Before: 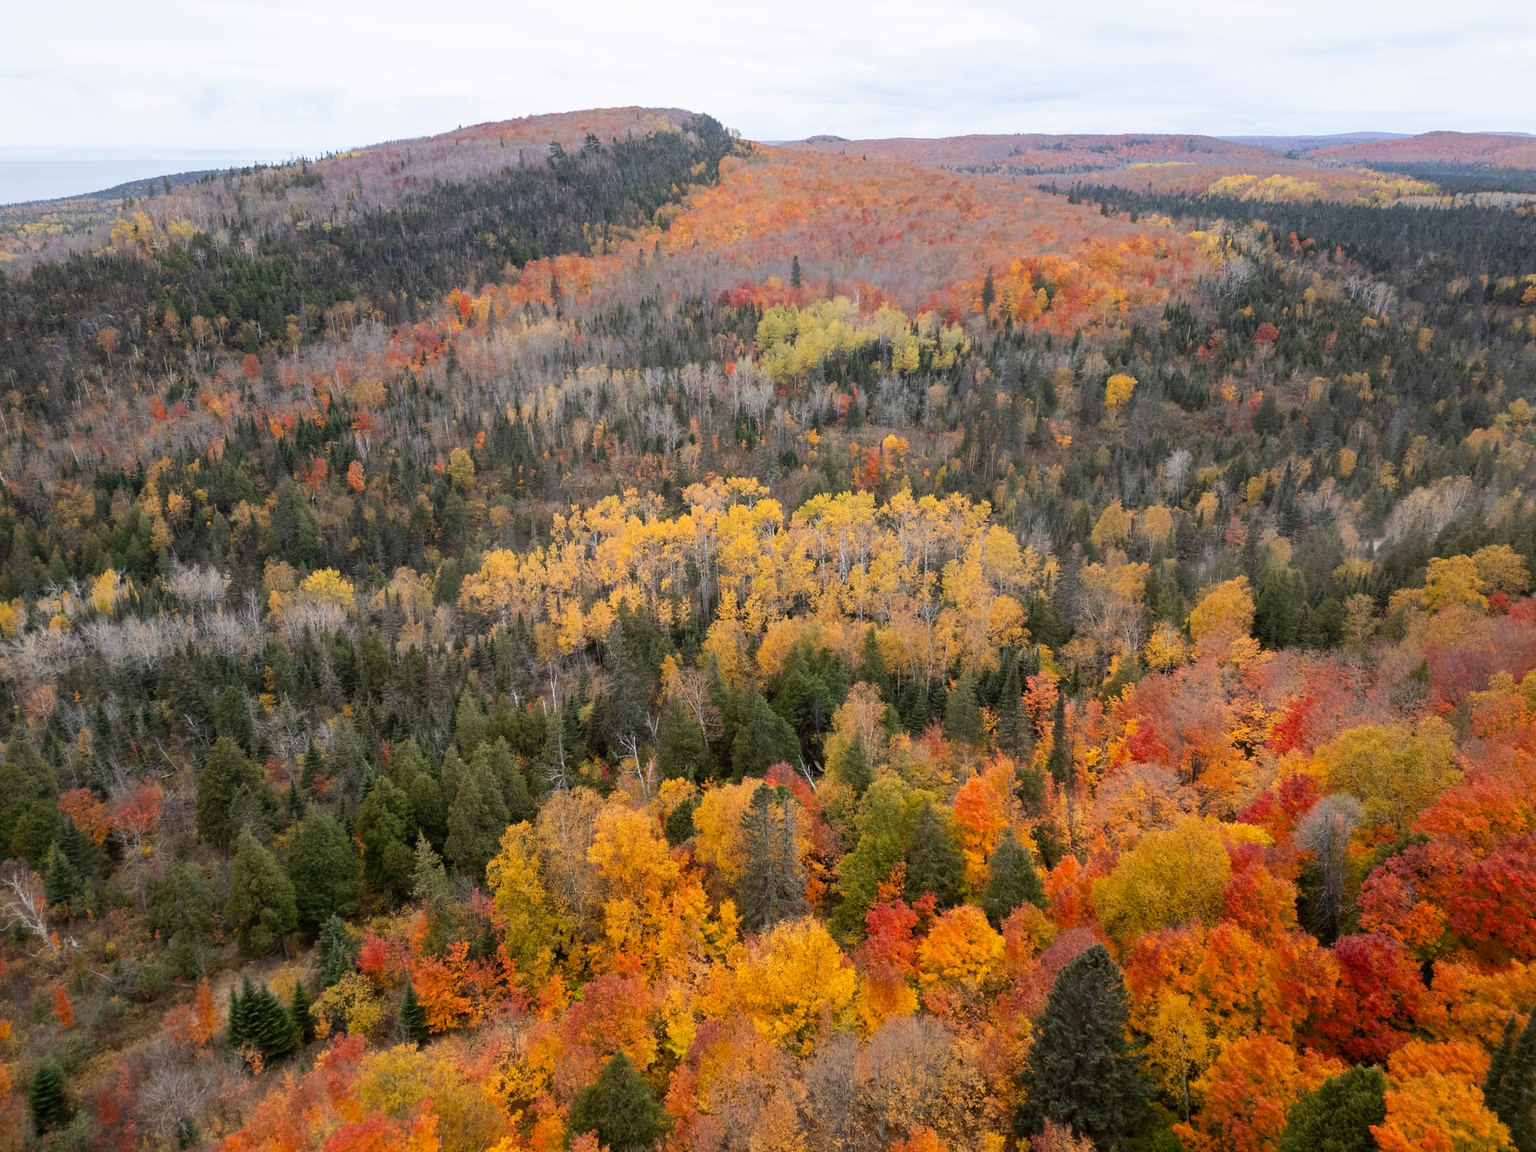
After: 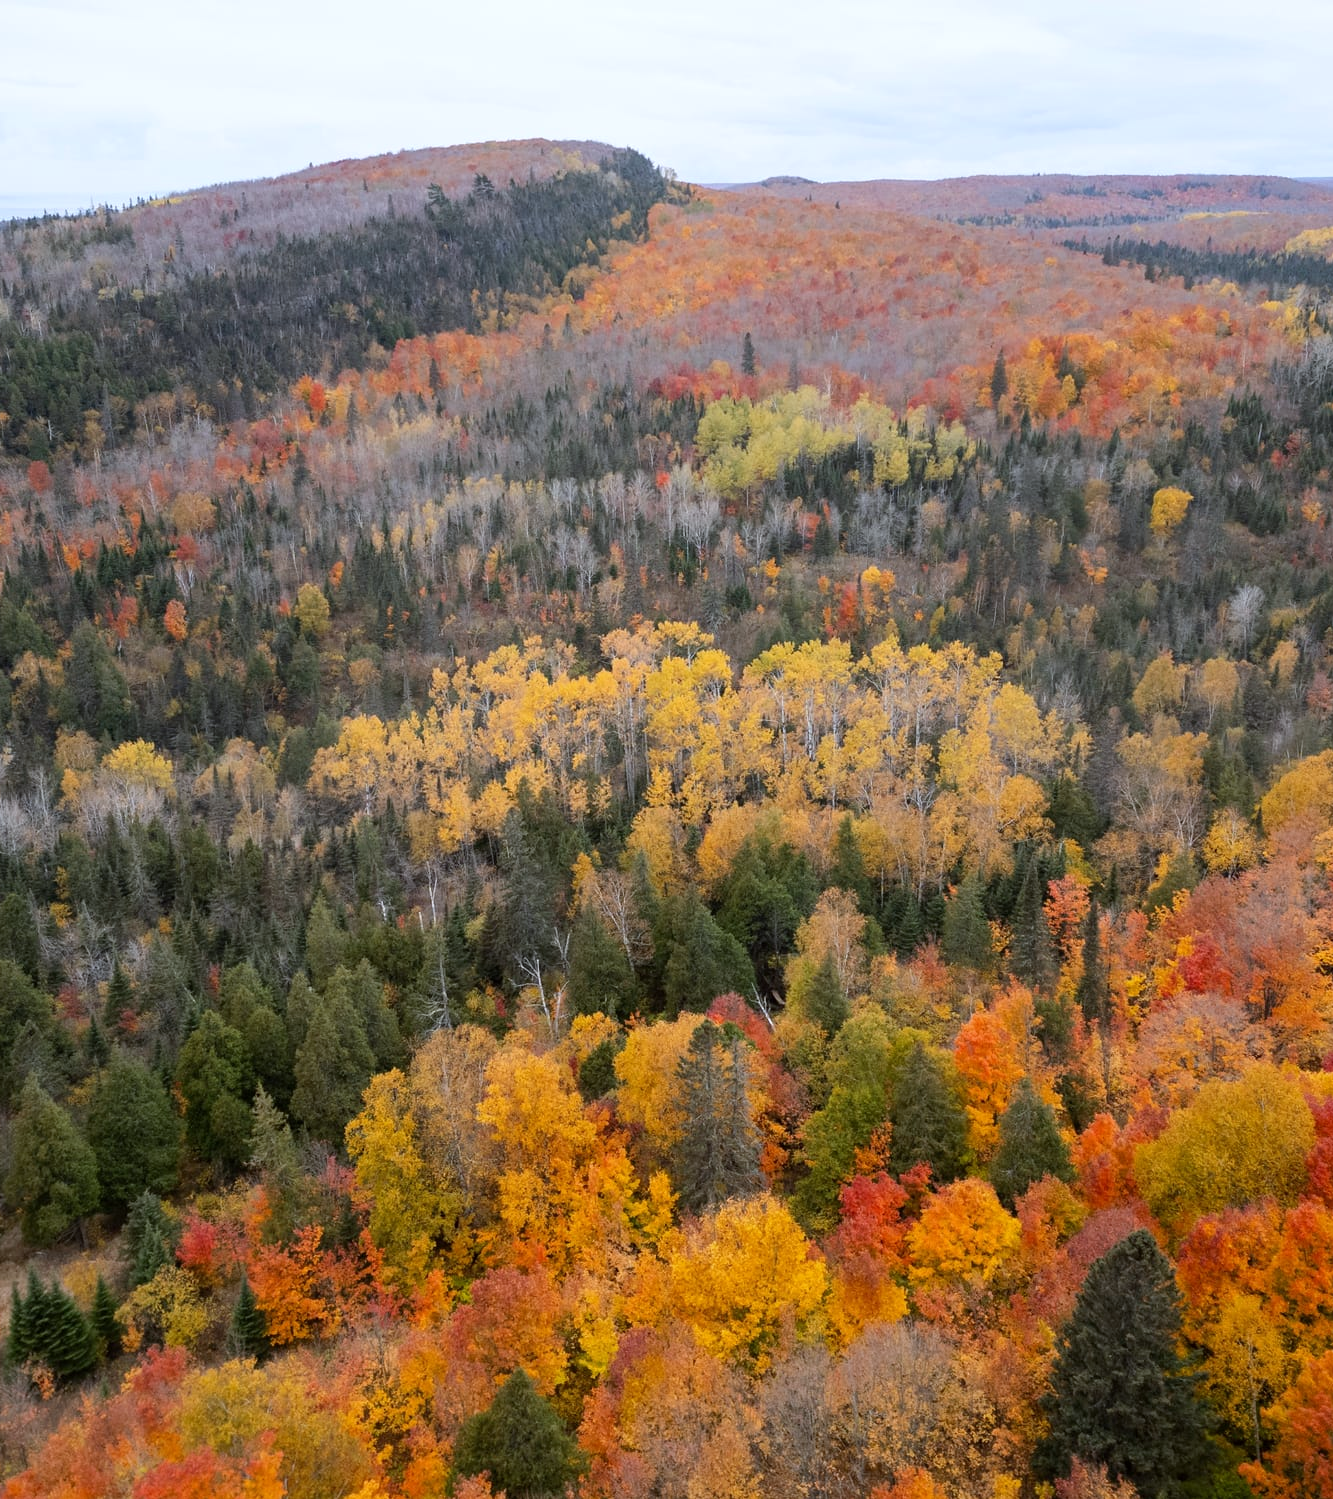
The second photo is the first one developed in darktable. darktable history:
white balance: red 0.967, blue 1.049
crop and rotate: left 14.436%, right 18.898%
